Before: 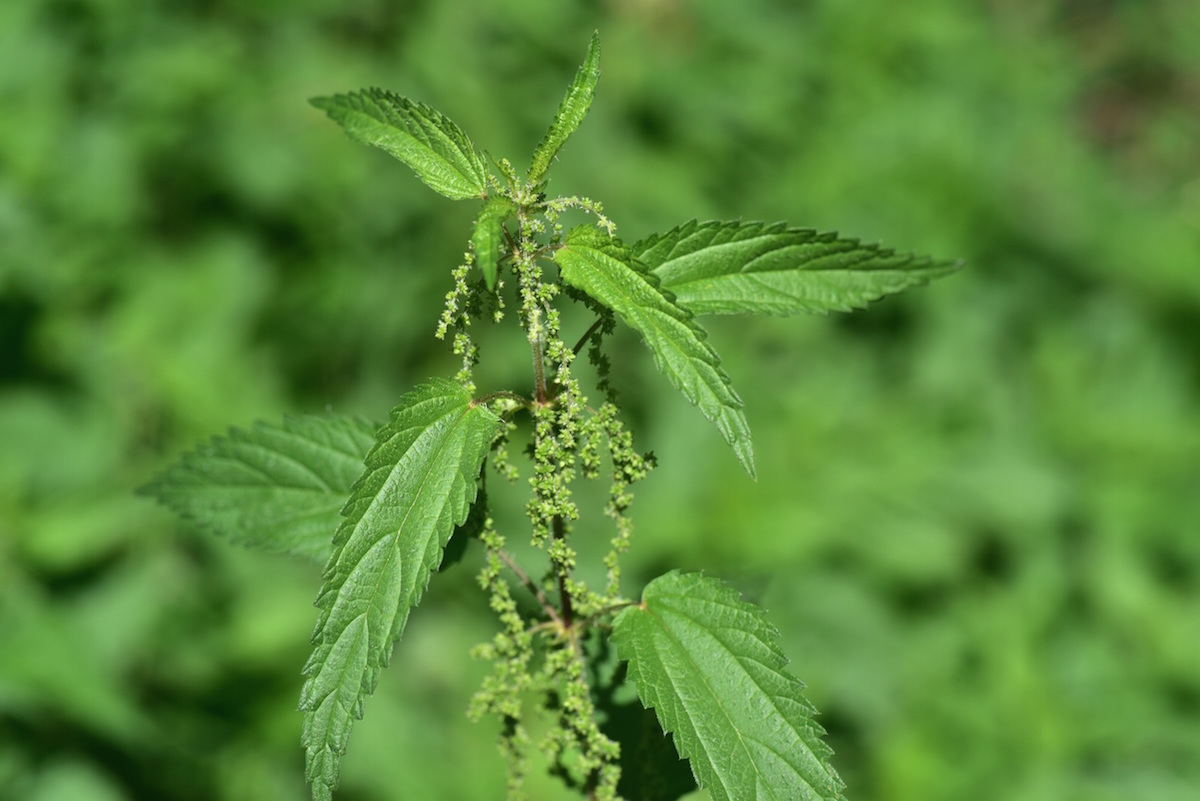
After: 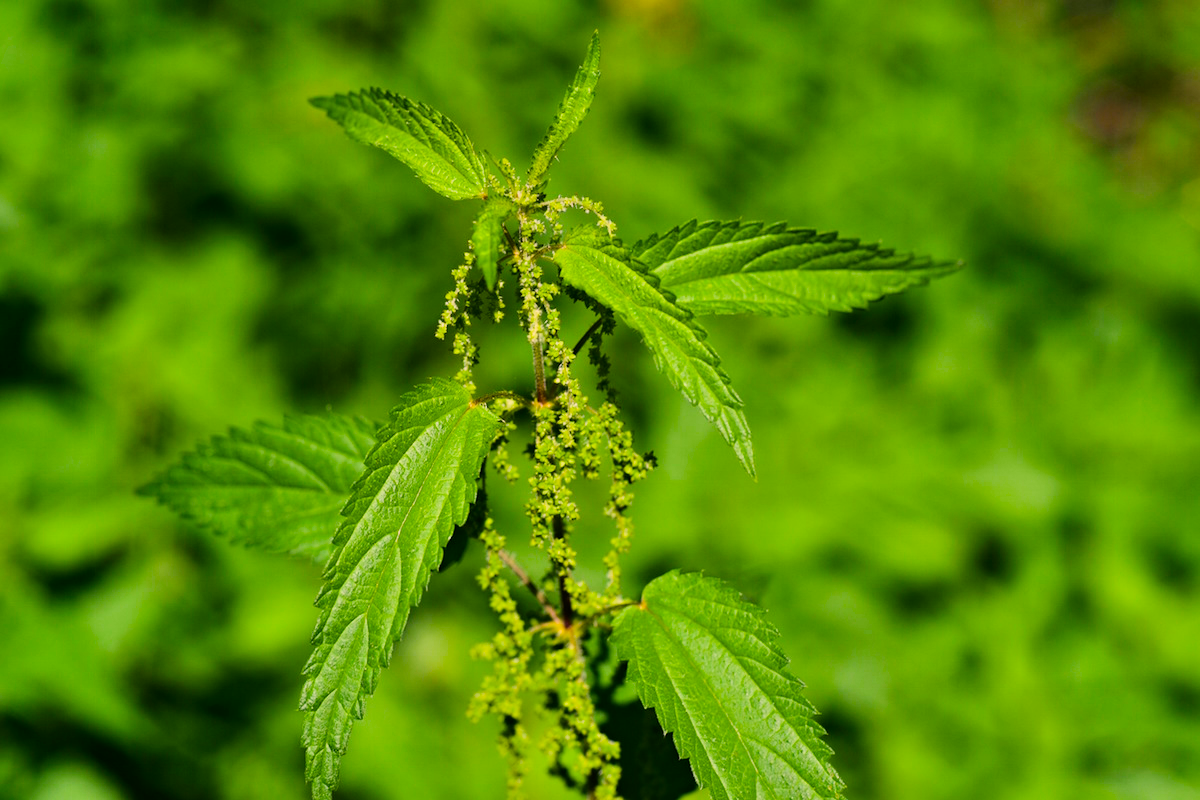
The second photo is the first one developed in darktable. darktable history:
color balance rgb: power › hue 60.7°, highlights gain › chroma 1.025%, highlights gain › hue 60.15°, global offset › luminance 0.517%, perceptual saturation grading › global saturation 29.475%, perceptual brilliance grading › global brilliance 21.572%, perceptual brilliance grading › shadows -34.843%, global vibrance 20%
crop: bottom 0.064%
exposure: black level correction 0, compensate highlight preservation false
color correction: highlights a* 12.37, highlights b* 5.6
filmic rgb: black relative exposure -7.33 EV, white relative exposure 5.09 EV, threshold 3.06 EV, hardness 3.22, enable highlight reconstruction true
contrast brightness saturation: contrast 0.082, saturation 0.199
local contrast: mode bilateral grid, contrast 21, coarseness 49, detail 102%, midtone range 0.2
haze removal: compatibility mode true, adaptive false
